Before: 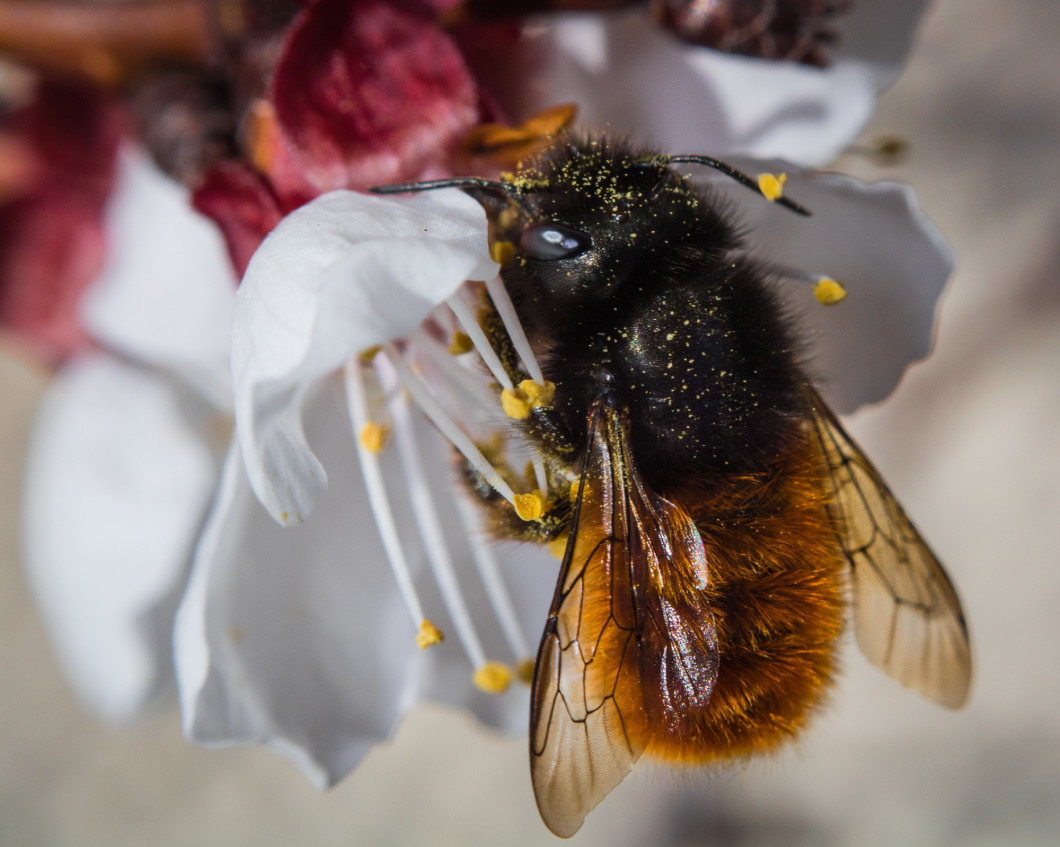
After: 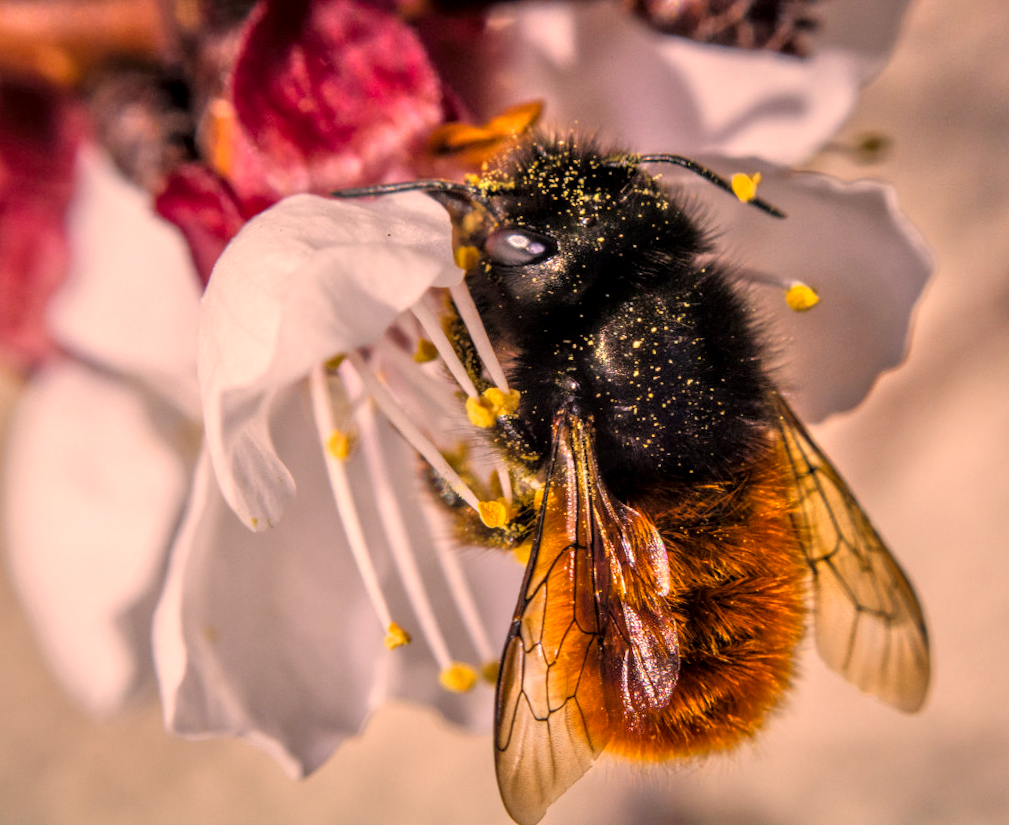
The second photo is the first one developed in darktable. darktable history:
rotate and perspective: rotation 0.074°, lens shift (vertical) 0.096, lens shift (horizontal) -0.041, crop left 0.043, crop right 0.952, crop top 0.024, crop bottom 0.979
tone equalizer: -7 EV 0.15 EV, -6 EV 0.6 EV, -5 EV 1.15 EV, -4 EV 1.33 EV, -3 EV 1.15 EV, -2 EV 0.6 EV, -1 EV 0.15 EV, mask exposure compensation -0.5 EV
color correction: highlights a* 21.88, highlights b* 22.25
local contrast: detail 130%
